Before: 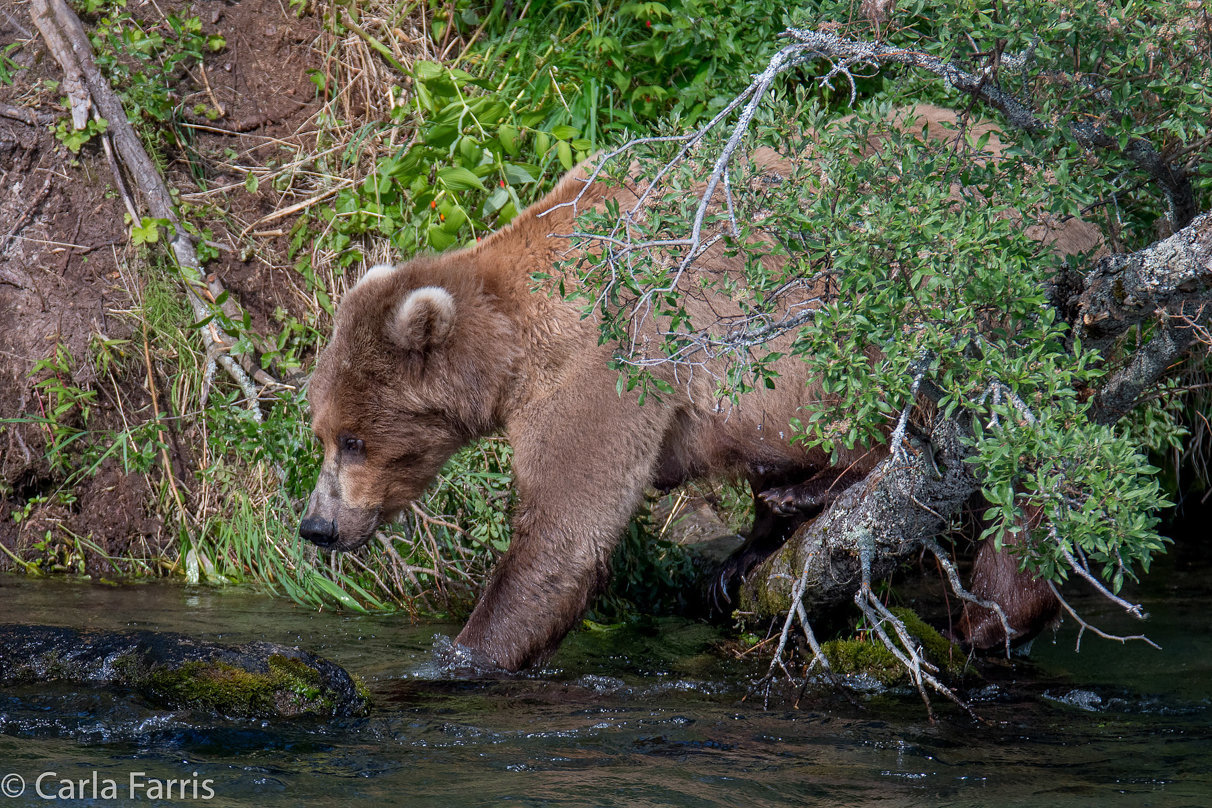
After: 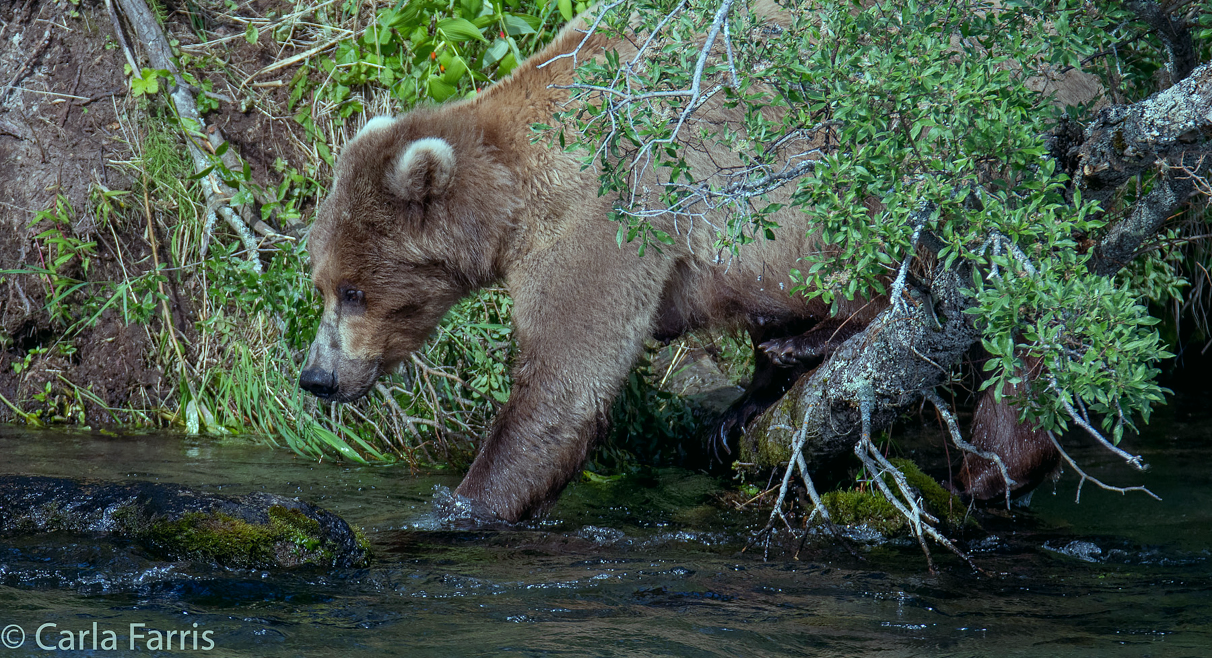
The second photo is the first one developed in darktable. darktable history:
exposure: exposure -0.151 EV, compensate highlight preservation false
crop and rotate: top 18.507%
color balance: mode lift, gamma, gain (sRGB), lift [0.997, 0.979, 1.021, 1.011], gamma [1, 1.084, 0.916, 0.998], gain [1, 0.87, 1.13, 1.101], contrast 4.55%, contrast fulcrum 38.24%, output saturation 104.09%
